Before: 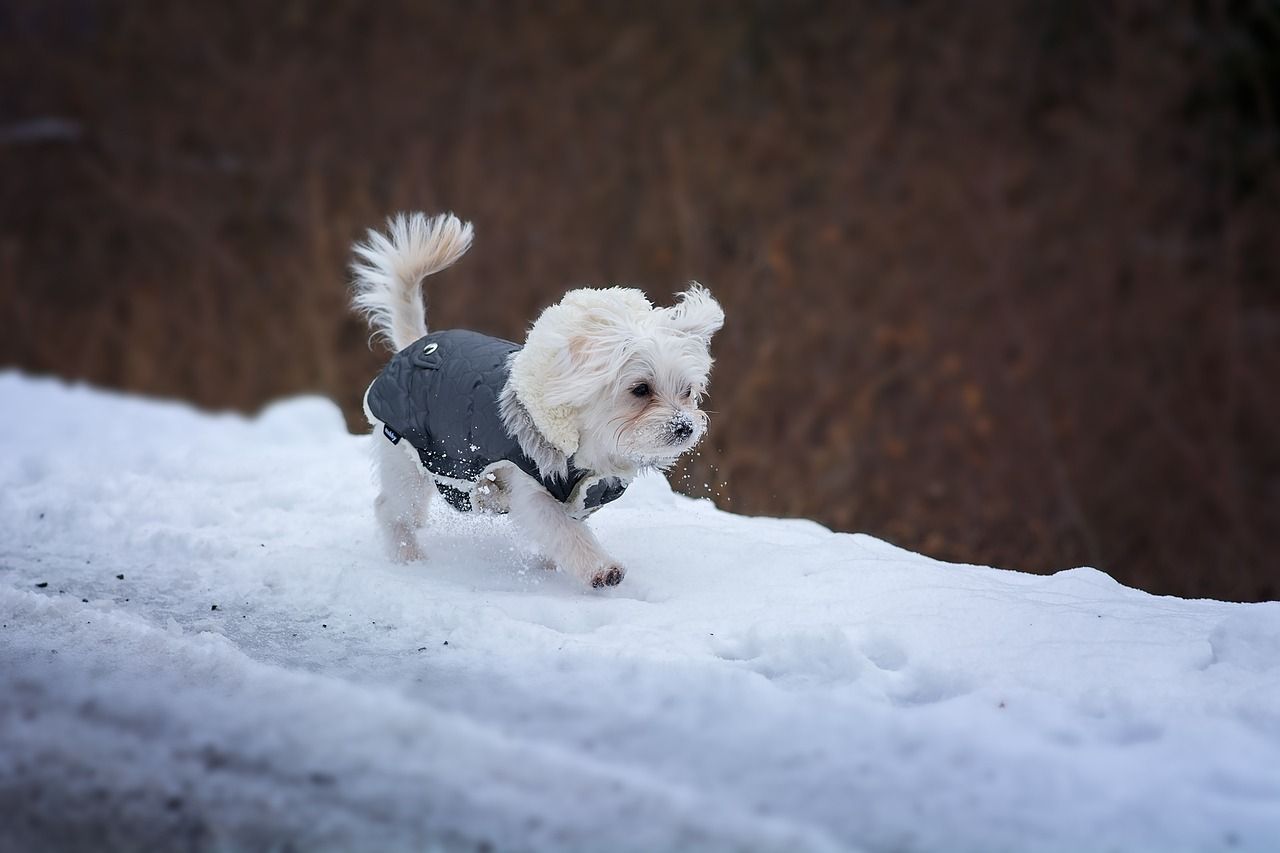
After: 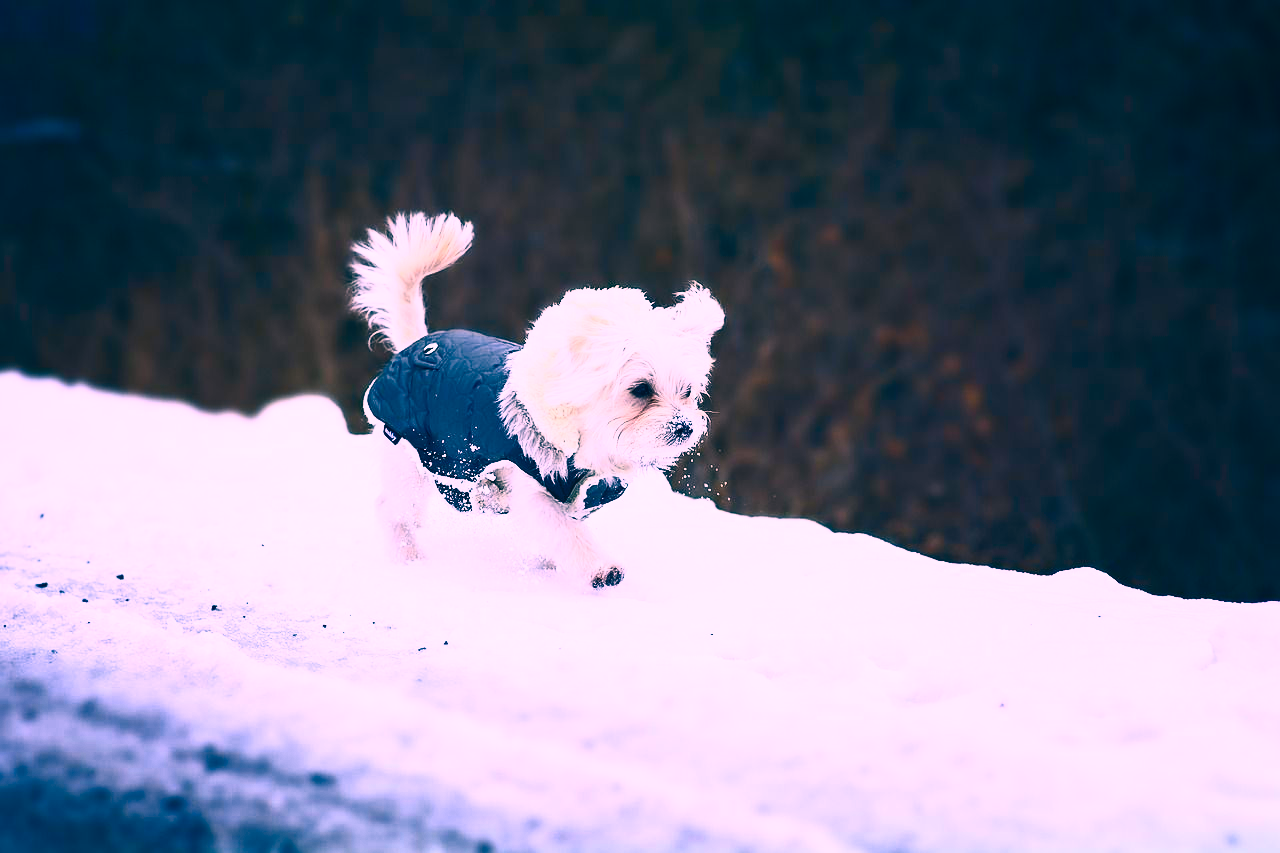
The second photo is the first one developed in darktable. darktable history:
contrast brightness saturation: contrast 0.62, brightness 0.34, saturation 0.14
local contrast: mode bilateral grid, contrast 20, coarseness 50, detail 120%, midtone range 0.2
color correction: highlights a* 17.03, highlights b* 0.205, shadows a* -15.38, shadows b* -14.56, saturation 1.5
